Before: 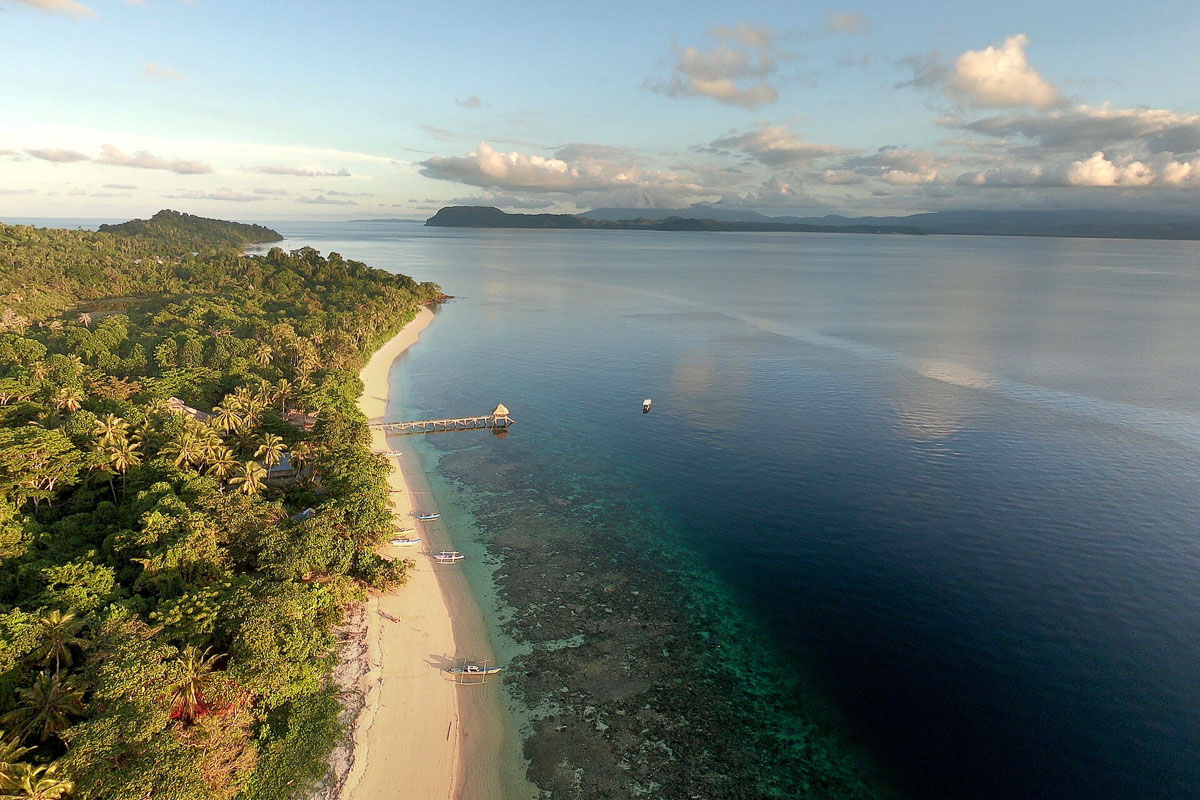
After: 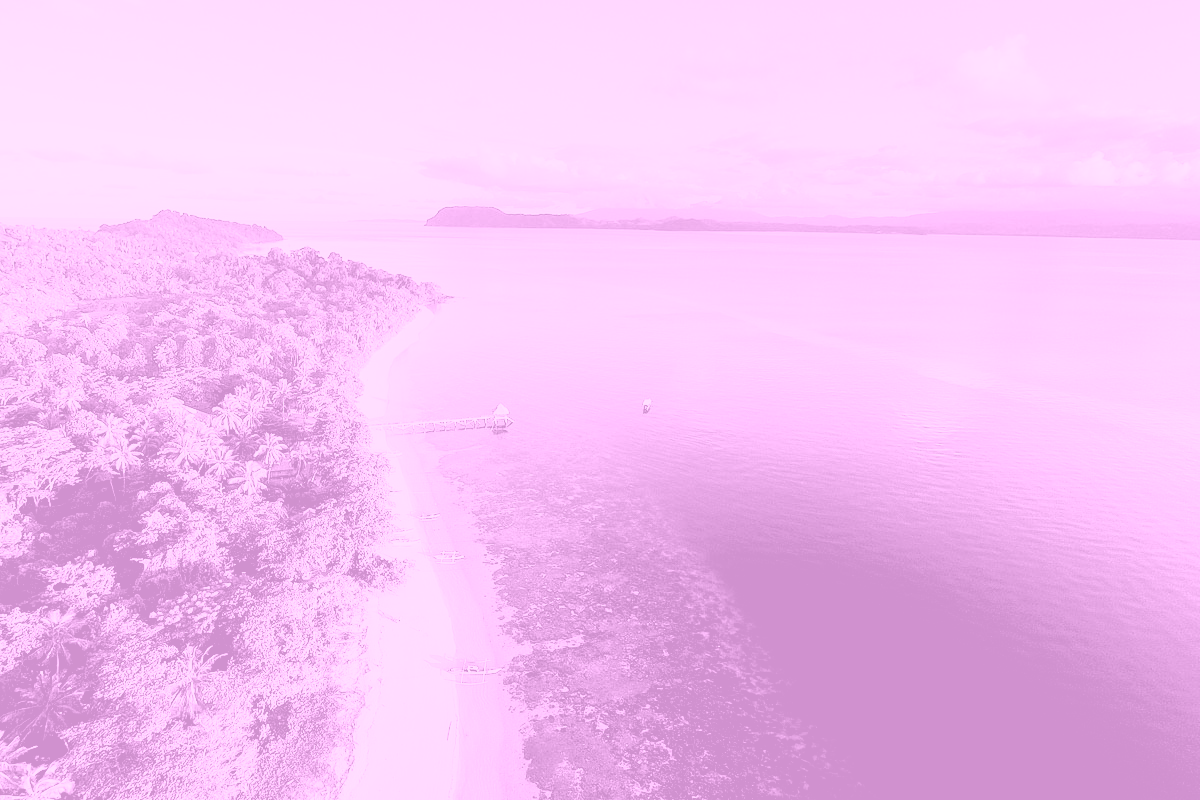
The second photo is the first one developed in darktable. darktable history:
exposure: black level correction 0.001, exposure 0.5 EV, compensate exposure bias true, compensate highlight preservation false
filmic rgb: black relative exposure -5 EV, hardness 2.88, contrast 1.2
tone curve: curves: ch0 [(0, 0) (0.037, 0.011) (0.131, 0.108) (0.279, 0.279) (0.476, 0.554) (0.617, 0.693) (0.704, 0.77) (0.813, 0.852) (0.916, 0.924) (1, 0.993)]; ch1 [(0, 0) (0.318, 0.278) (0.444, 0.427) (0.493, 0.492) (0.508, 0.502) (0.534, 0.531) (0.562, 0.571) (0.626, 0.667) (0.746, 0.764) (1, 1)]; ch2 [(0, 0) (0.316, 0.292) (0.381, 0.37) (0.423, 0.448) (0.476, 0.492) (0.502, 0.498) (0.522, 0.518) (0.533, 0.532) (0.586, 0.631) (0.634, 0.663) (0.7, 0.7) (0.861, 0.808) (1, 0.951)], color space Lab, independent channels, preserve colors none
local contrast: highlights 100%, shadows 100%, detail 120%, midtone range 0.2
color balance: mode lift, gamma, gain (sRGB)
colorize: hue 331.2°, saturation 75%, source mix 30.28%, lightness 70.52%, version 1
